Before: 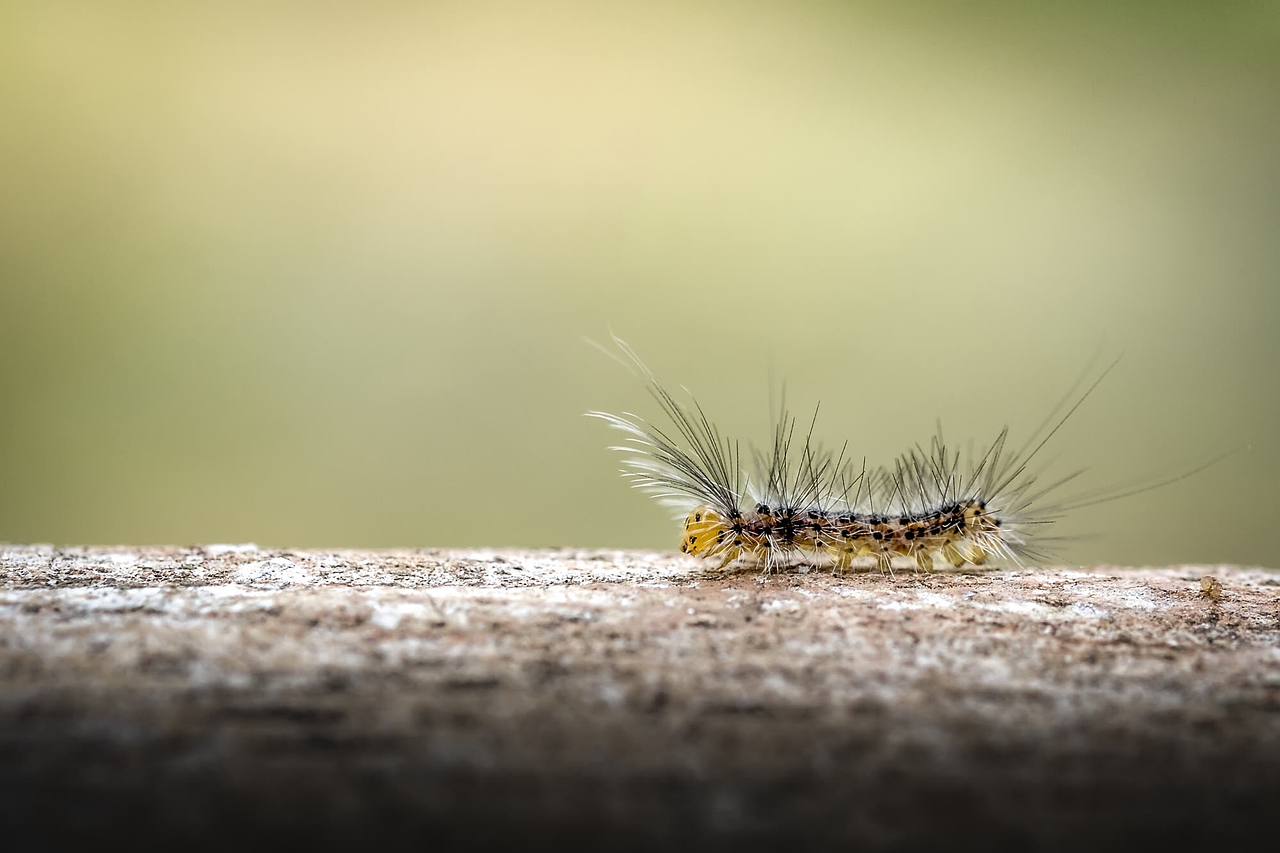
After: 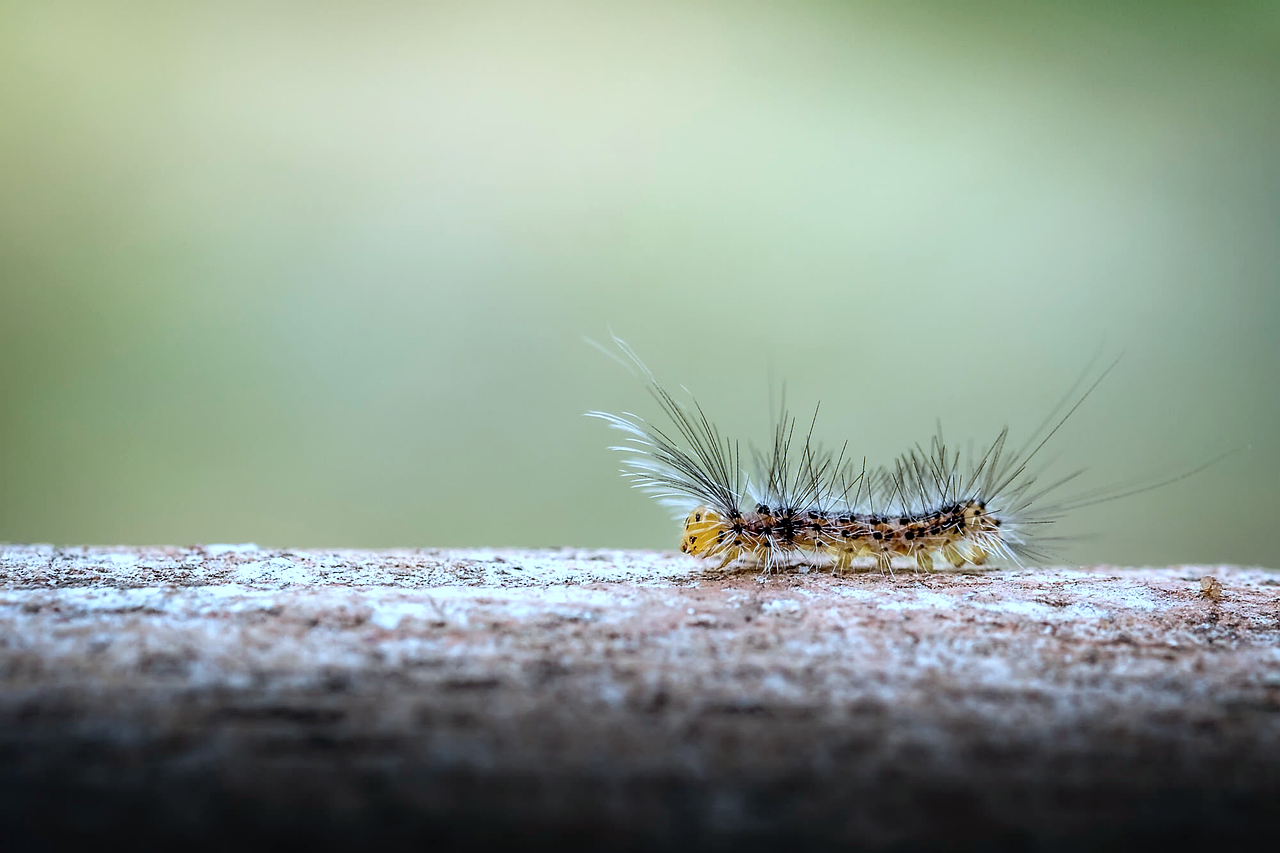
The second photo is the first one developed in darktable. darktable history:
color calibration: illuminant custom, x 0.389, y 0.387, temperature 3804.49 K, gamut compression 1
